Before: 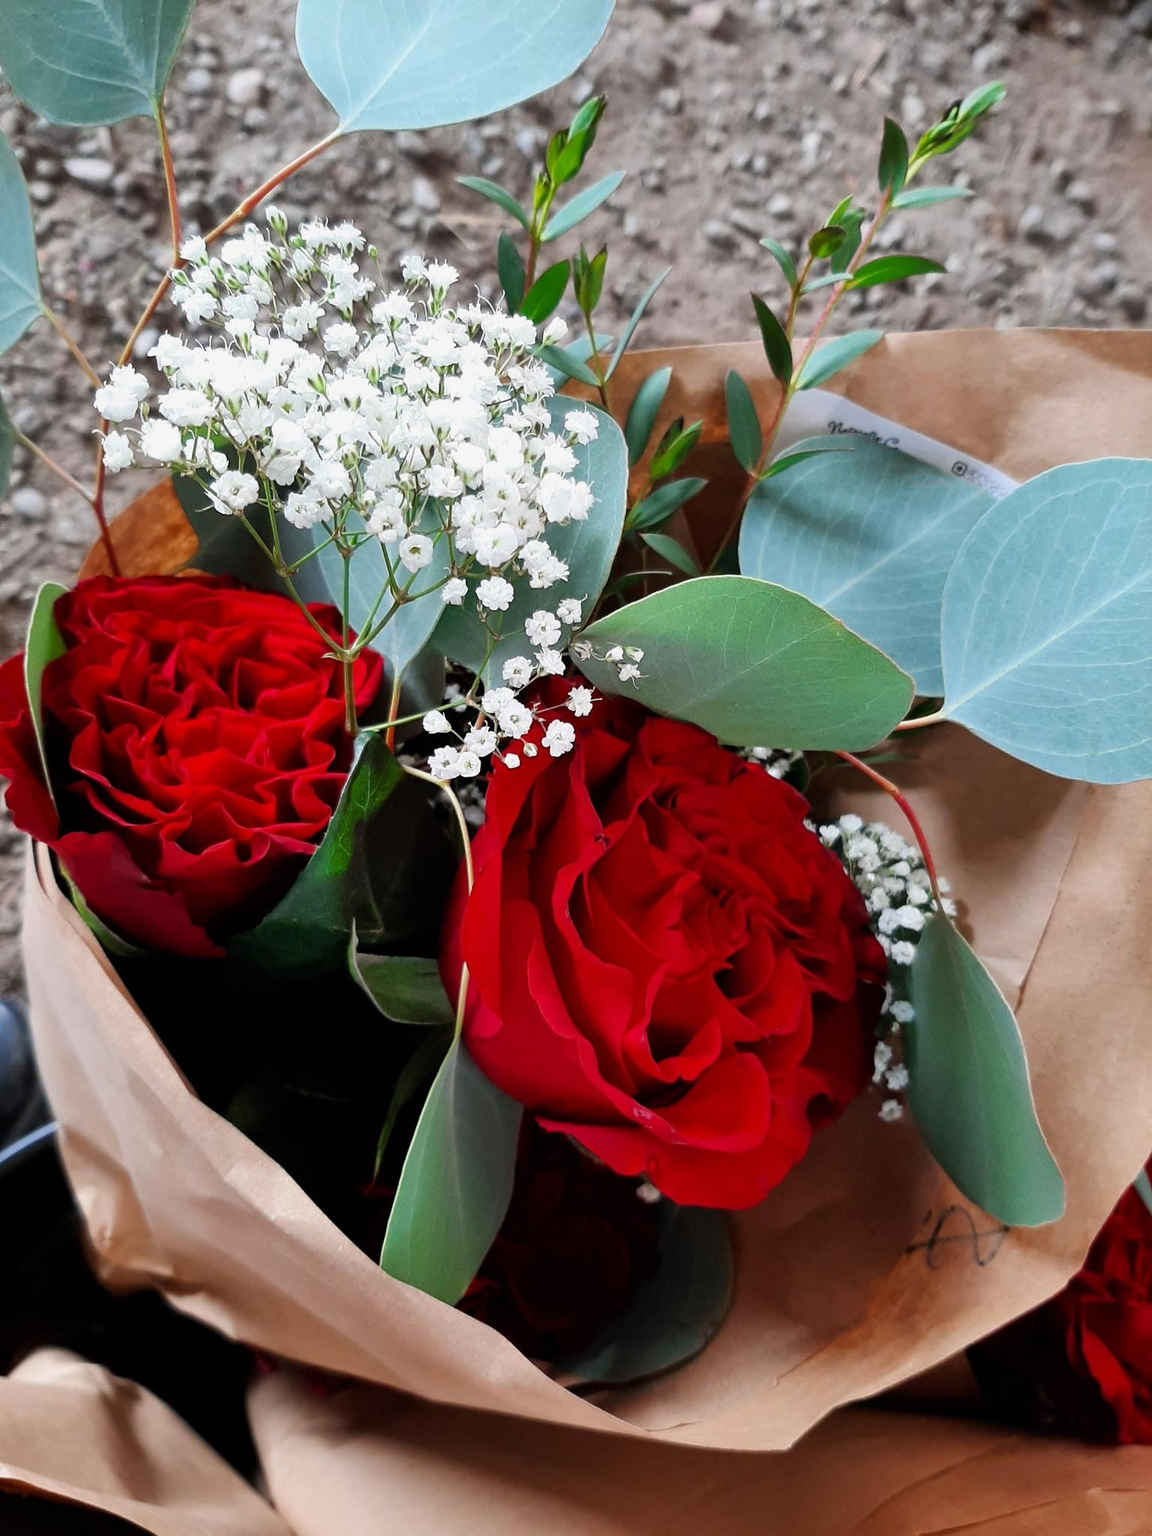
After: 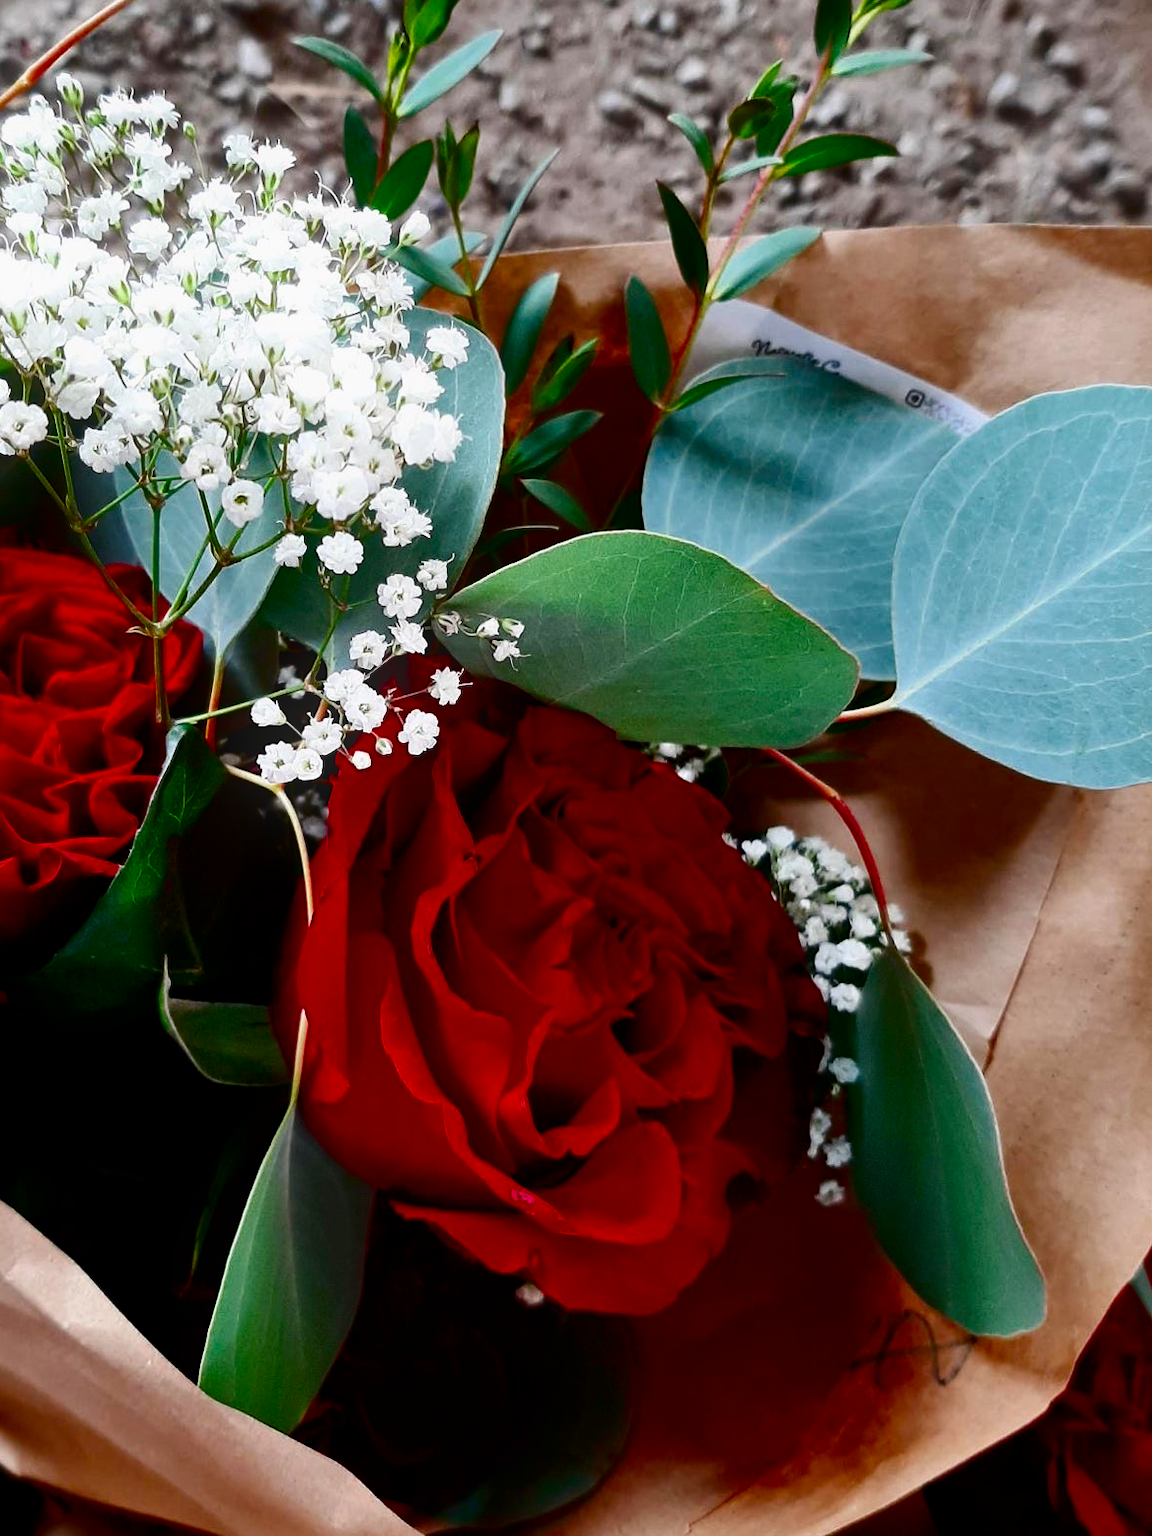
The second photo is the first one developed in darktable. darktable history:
crop: left 19.159%, top 9.58%, bottom 9.58%
shadows and highlights: shadows 29.32, highlights -29.32, low approximation 0.01, soften with gaussian
contrast brightness saturation: contrast 0.19, brightness -0.24, saturation 0.11
bloom: size 9%, threshold 100%, strength 7%
color balance rgb: perceptual saturation grading › global saturation 20%, perceptual saturation grading › highlights -25%, perceptual saturation grading › shadows 50%
